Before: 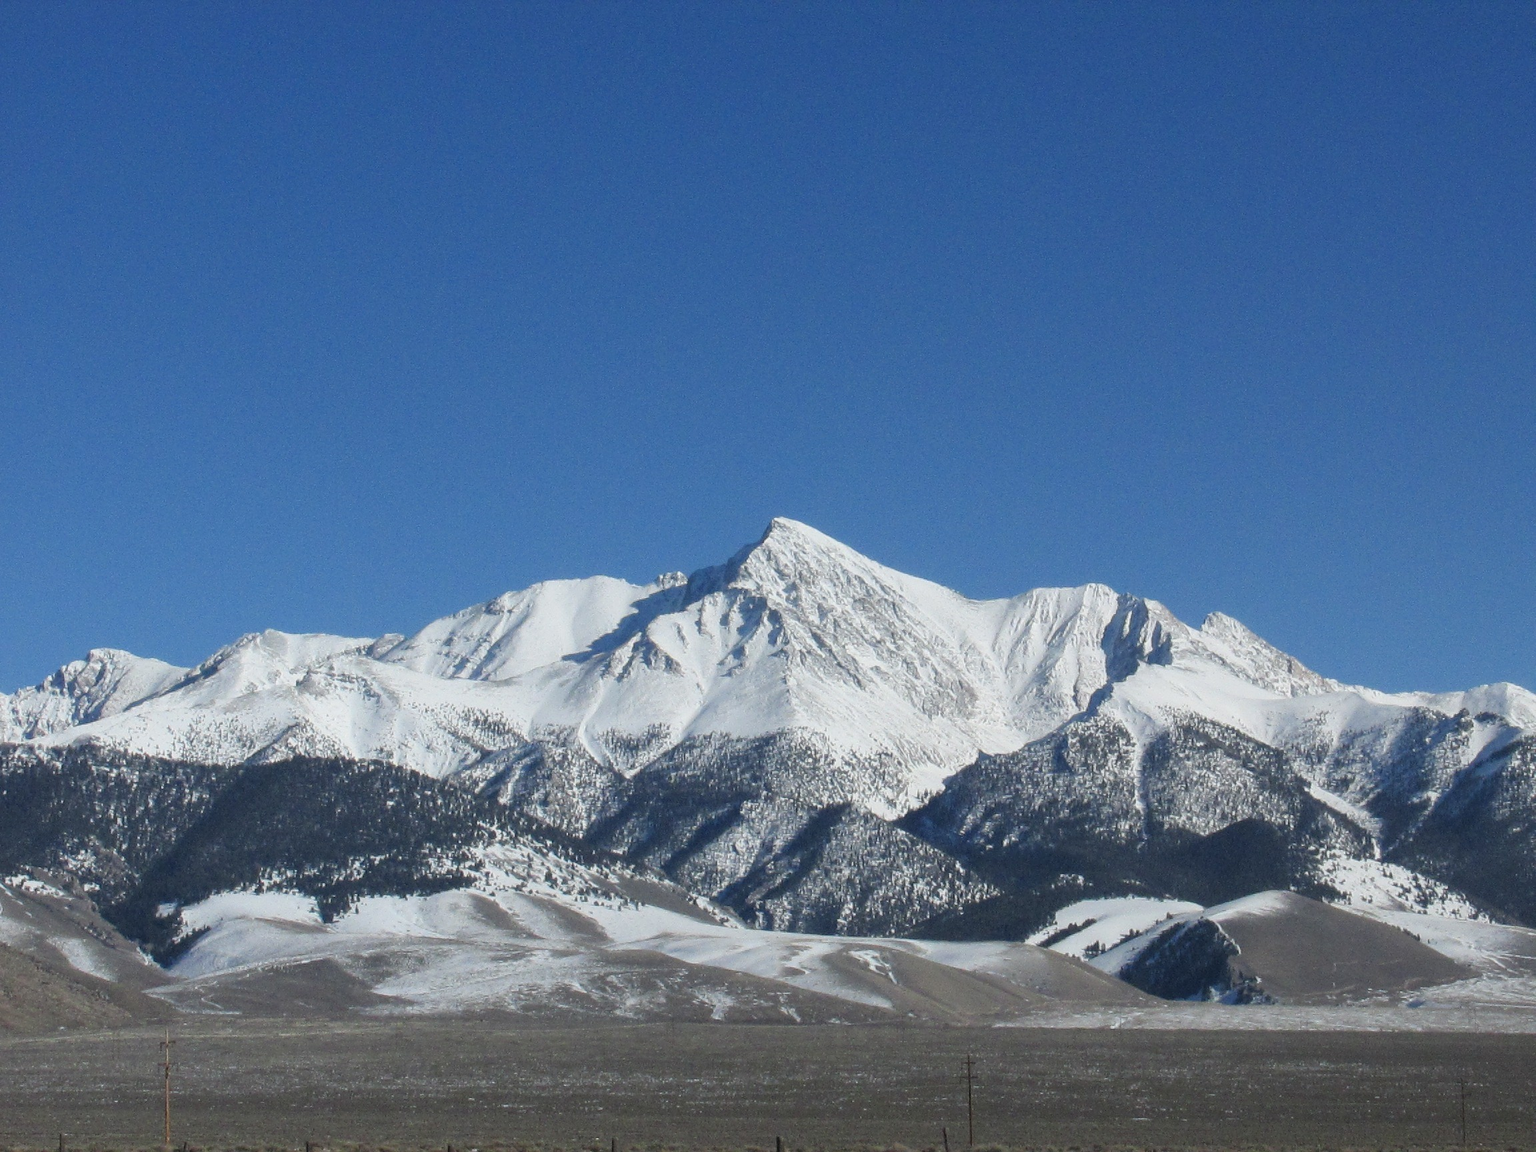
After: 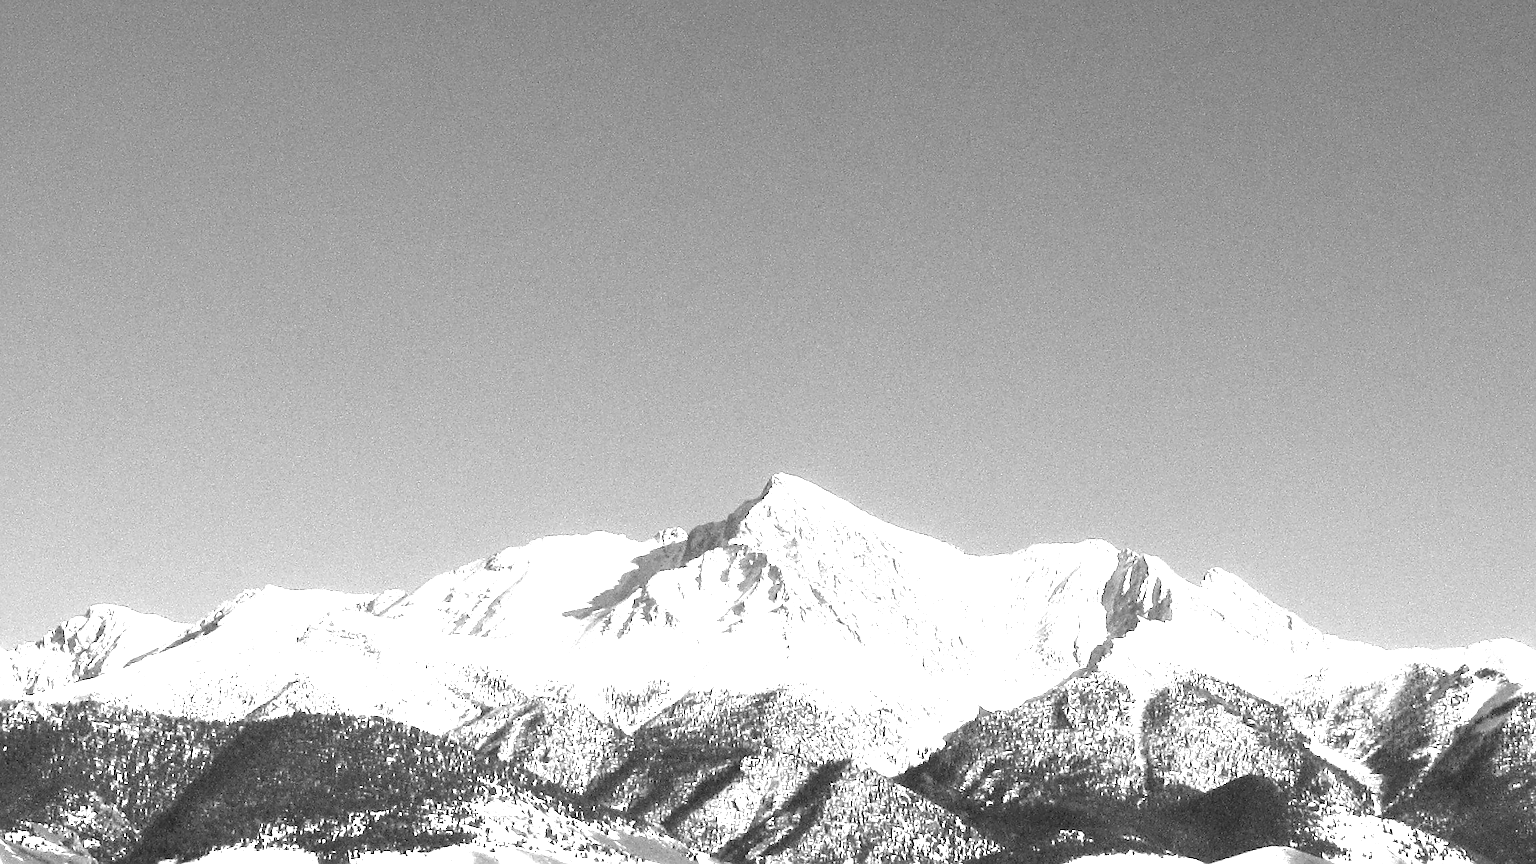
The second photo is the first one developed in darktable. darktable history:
crop: top 3.857%, bottom 21.132%
levels: levels [0, 0.478, 1]
color balance: lift [0.991, 1, 1, 1], gamma [0.996, 1, 1, 1], input saturation 98.52%, contrast 20.34%, output saturation 103.72%
monochrome: on, module defaults
sharpen: on, module defaults
exposure: exposure 1.061 EV, compensate highlight preservation false
tone equalizer: -8 EV -0.417 EV, -7 EV -0.389 EV, -6 EV -0.333 EV, -5 EV -0.222 EV, -3 EV 0.222 EV, -2 EV 0.333 EV, -1 EV 0.389 EV, +0 EV 0.417 EV, edges refinement/feathering 500, mask exposure compensation -1.57 EV, preserve details no
